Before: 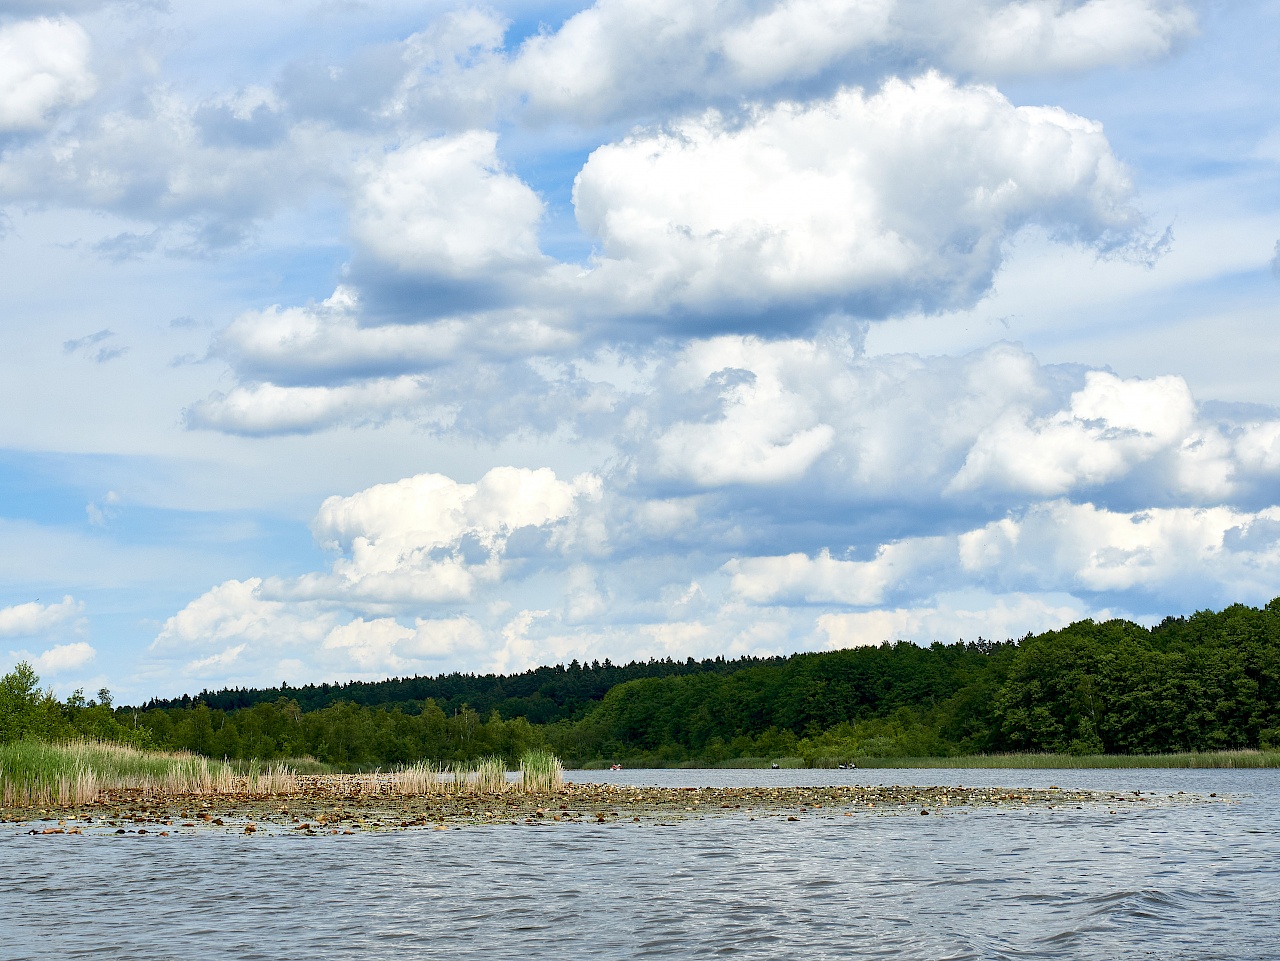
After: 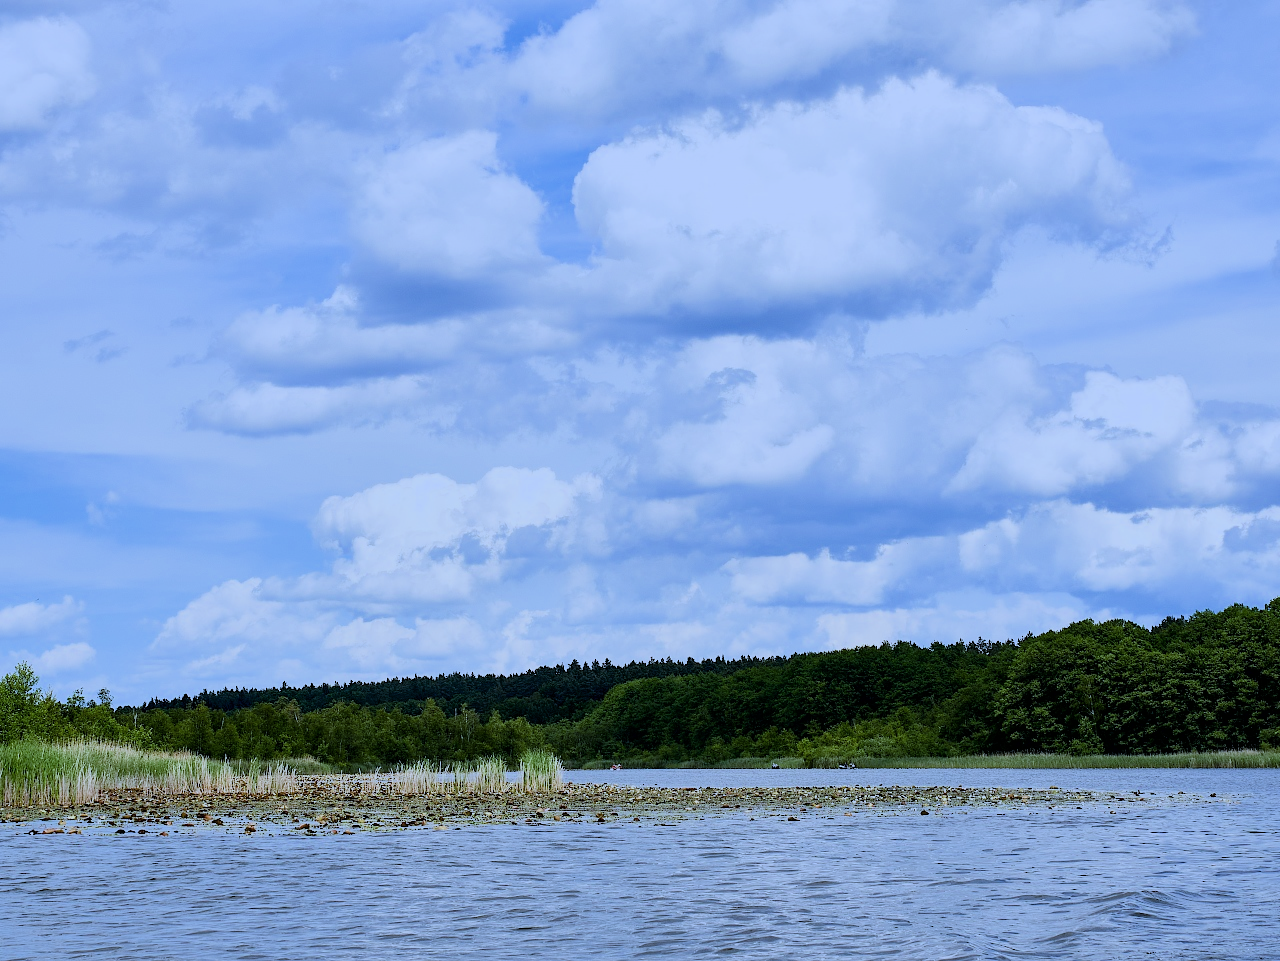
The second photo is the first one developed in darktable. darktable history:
shadows and highlights: shadows -12.5, white point adjustment 4, highlights 28.33
white balance: red 0.871, blue 1.249
filmic rgb: black relative exposure -7.15 EV, white relative exposure 5.36 EV, hardness 3.02, color science v6 (2022)
